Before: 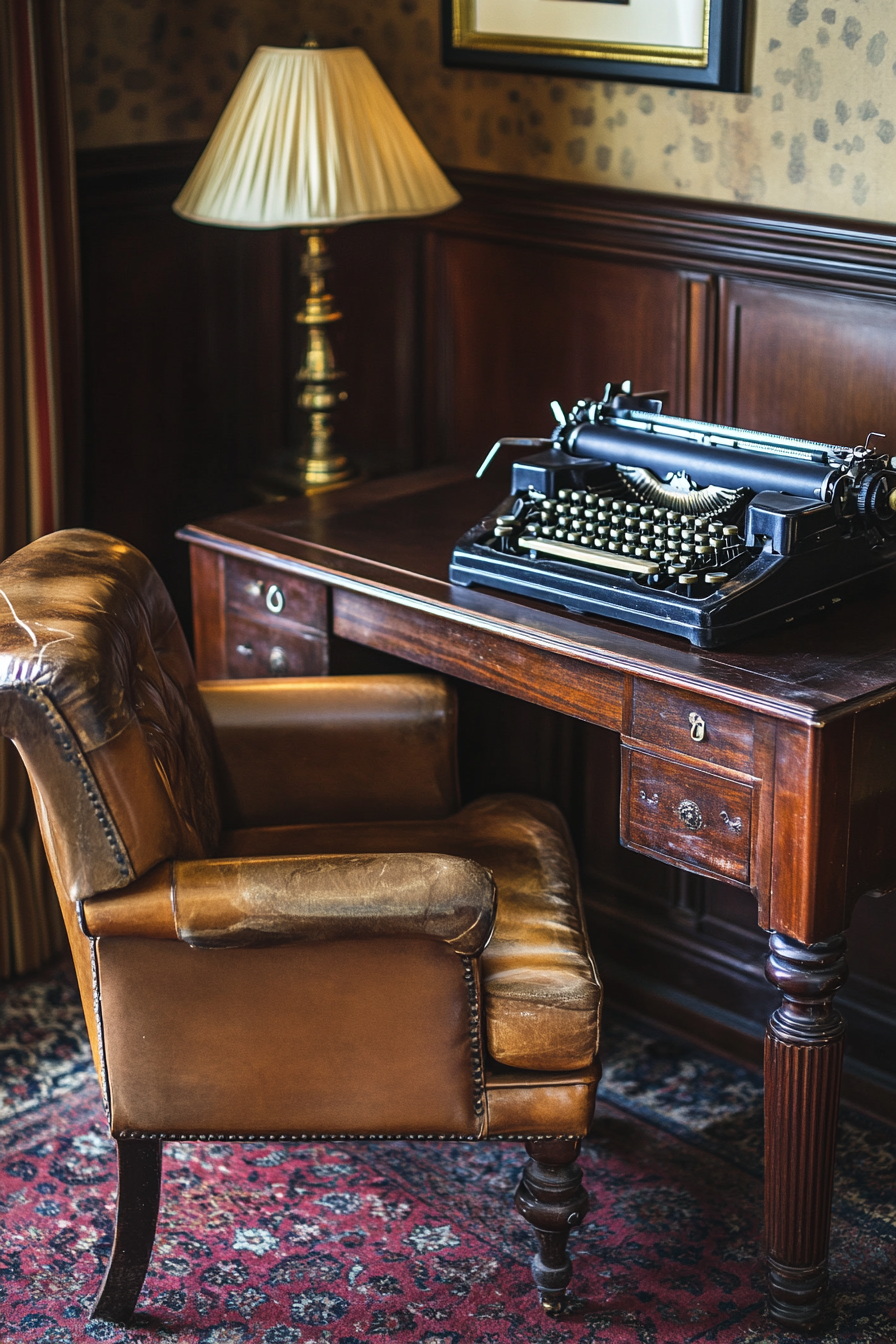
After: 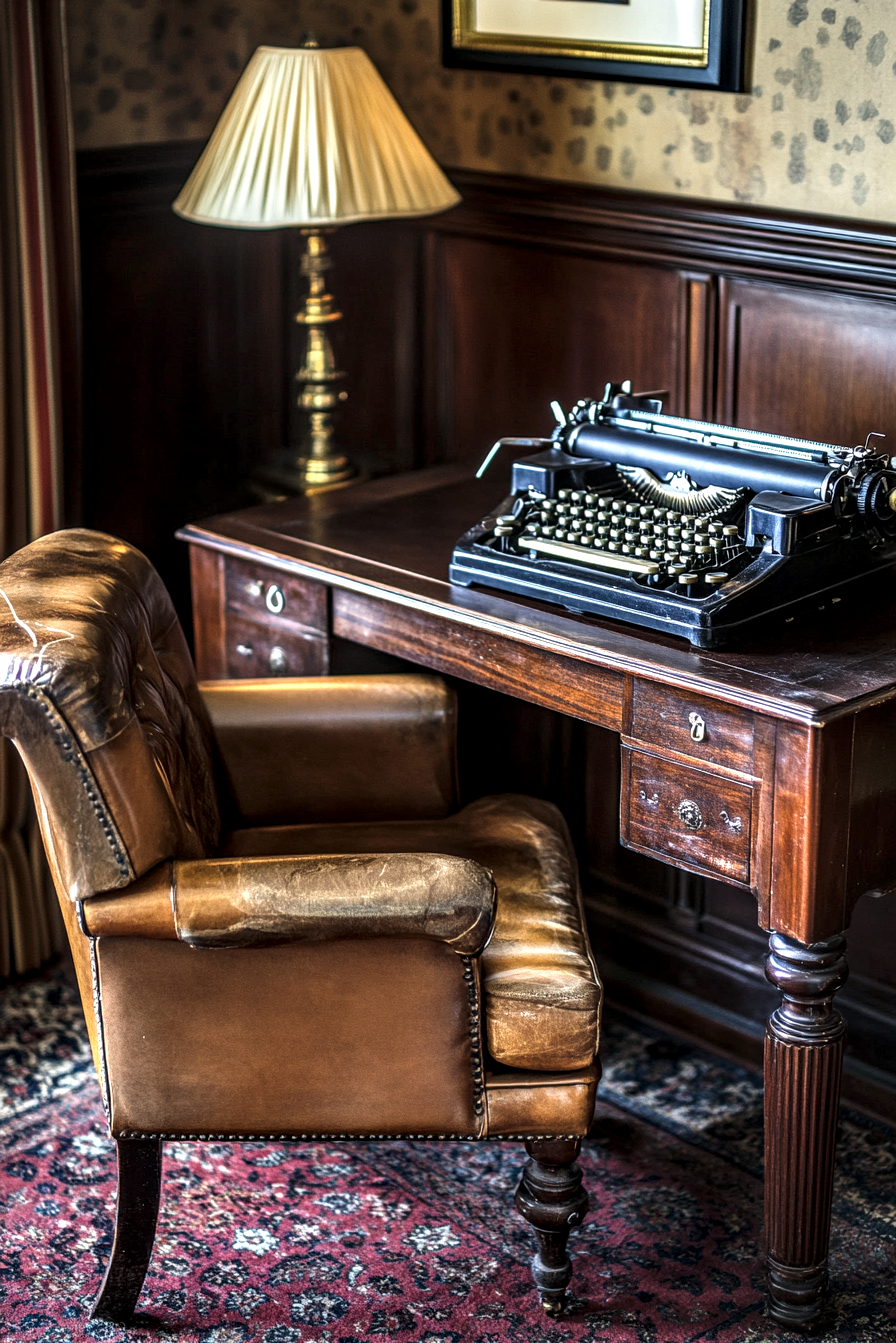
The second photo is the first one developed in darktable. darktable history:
local contrast: highlights 65%, shadows 54%, detail 168%, midtone range 0.518
crop: bottom 0.07%
